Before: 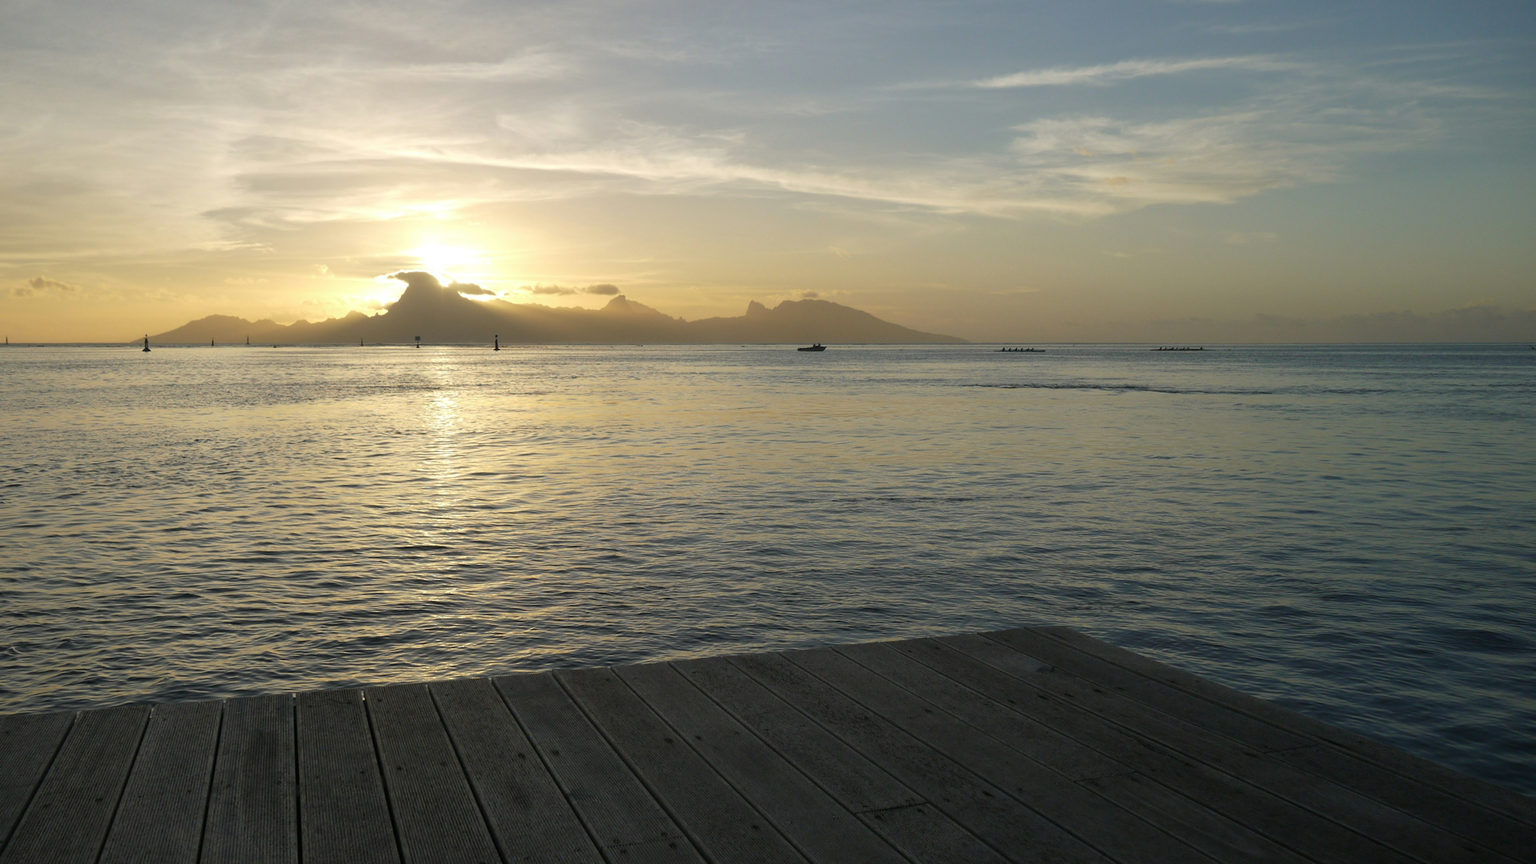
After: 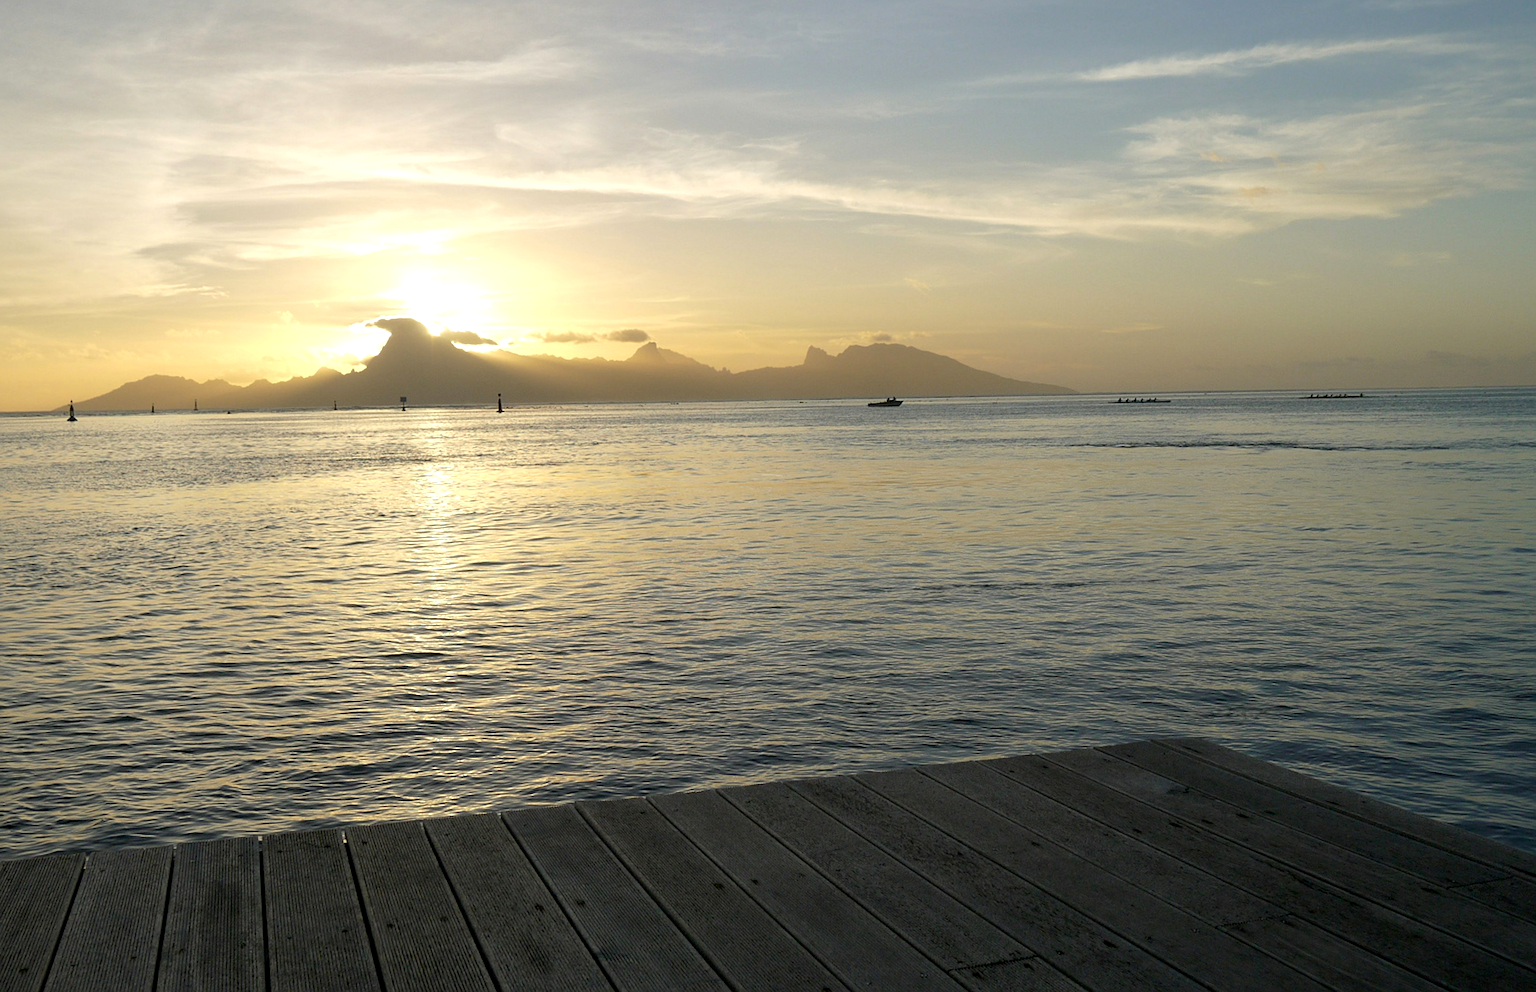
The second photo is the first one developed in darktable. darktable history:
exposure: black level correction 0.005, exposure 0.286 EV, compensate highlight preservation false
sharpen: radius 2.167, amount 0.381, threshold 0
crop and rotate: angle 1°, left 4.281%, top 0.642%, right 11.383%, bottom 2.486%
